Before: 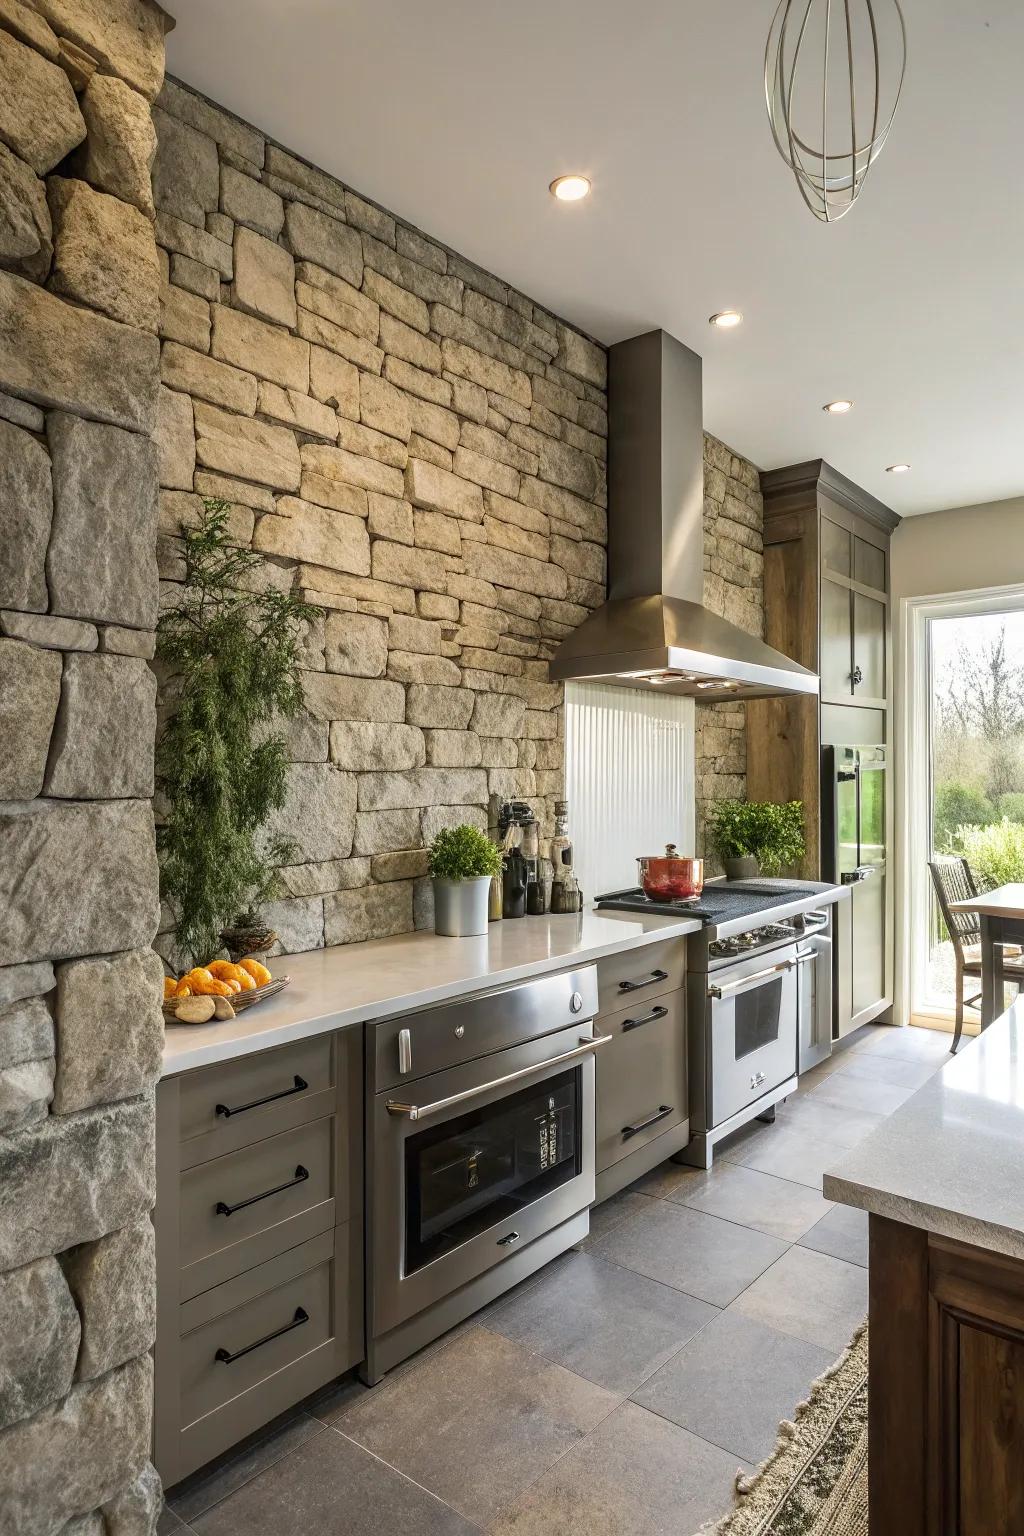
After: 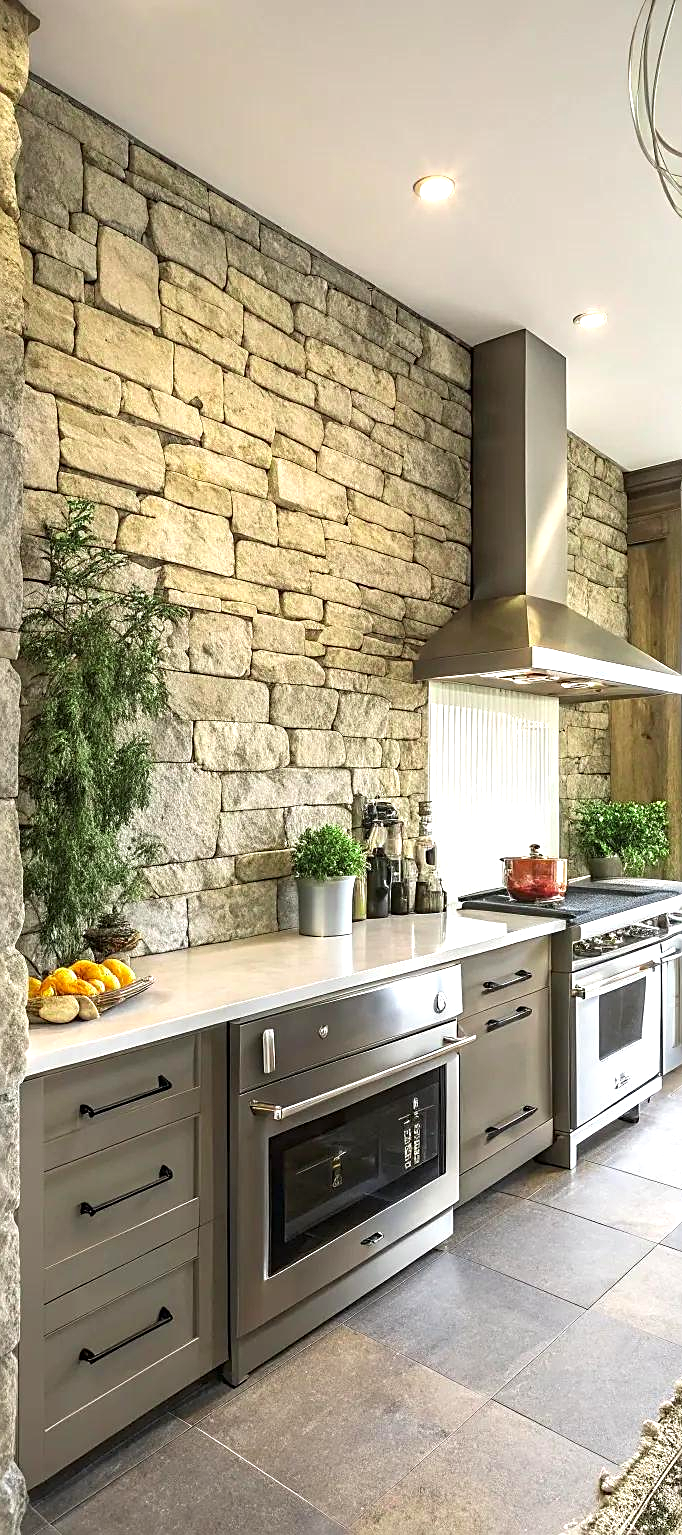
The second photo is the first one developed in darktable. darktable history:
crop and rotate: left 13.328%, right 19.999%
sharpen: on, module defaults
color zones: curves: ch2 [(0, 0.5) (0.143, 0.517) (0.286, 0.571) (0.429, 0.522) (0.571, 0.5) (0.714, 0.5) (0.857, 0.5) (1, 0.5)]
exposure: exposure 0.765 EV, compensate highlight preservation false
